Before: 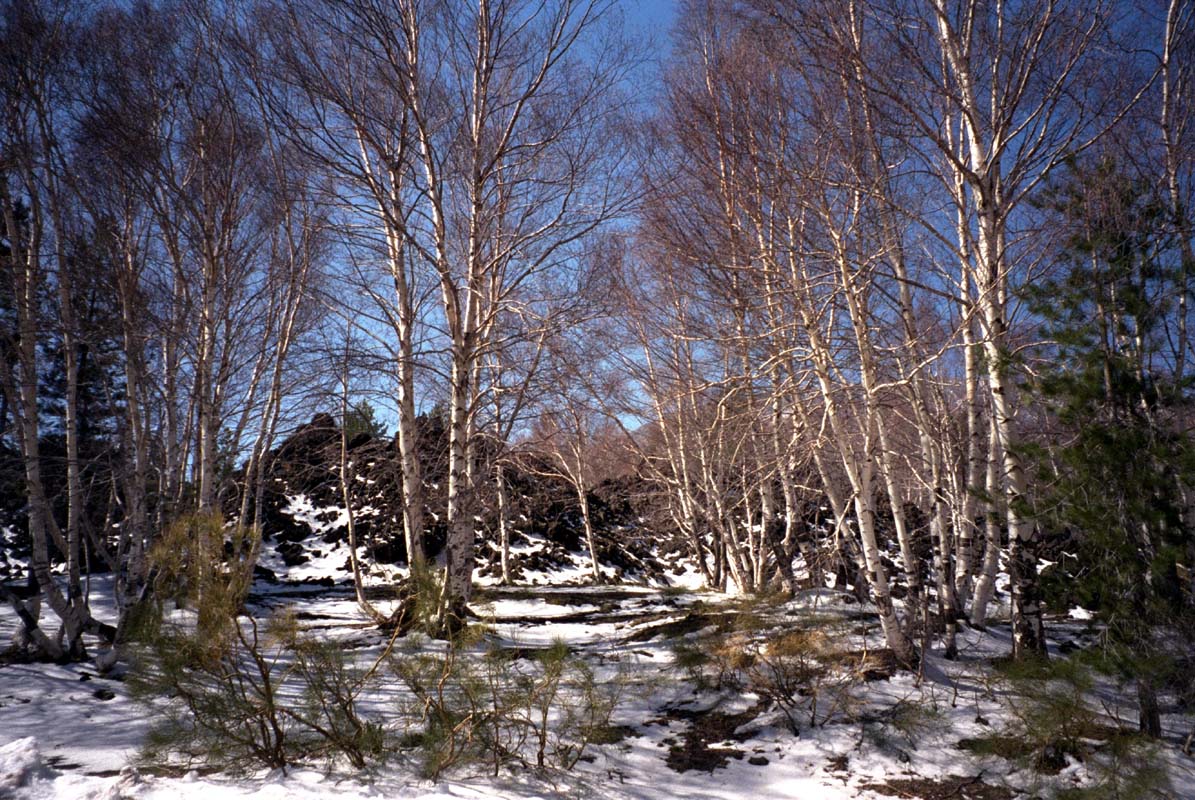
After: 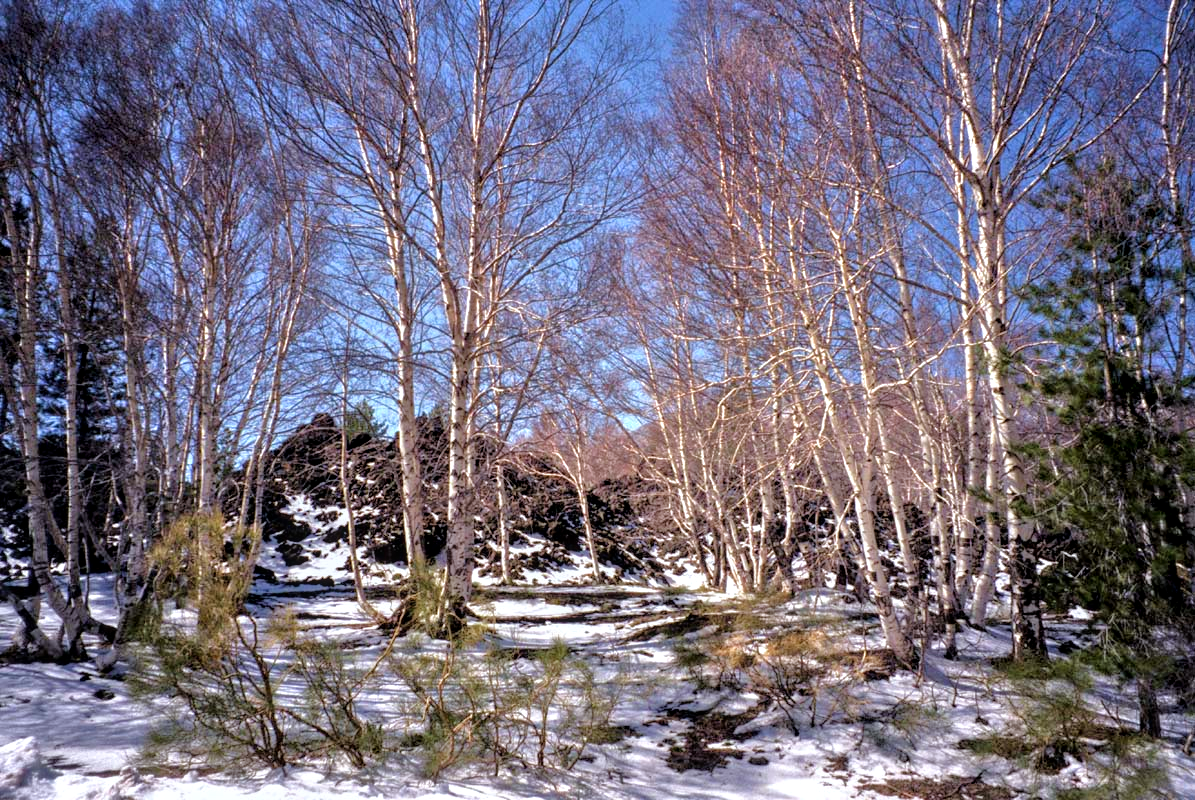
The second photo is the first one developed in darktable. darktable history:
white balance: red 0.974, blue 1.044
velvia: strength 15%
tone equalizer: -7 EV 0.15 EV, -6 EV 0.6 EV, -5 EV 1.15 EV, -4 EV 1.33 EV, -3 EV 1.15 EV, -2 EV 0.6 EV, -1 EV 0.15 EV, mask exposure compensation -0.5 EV
local contrast: on, module defaults
